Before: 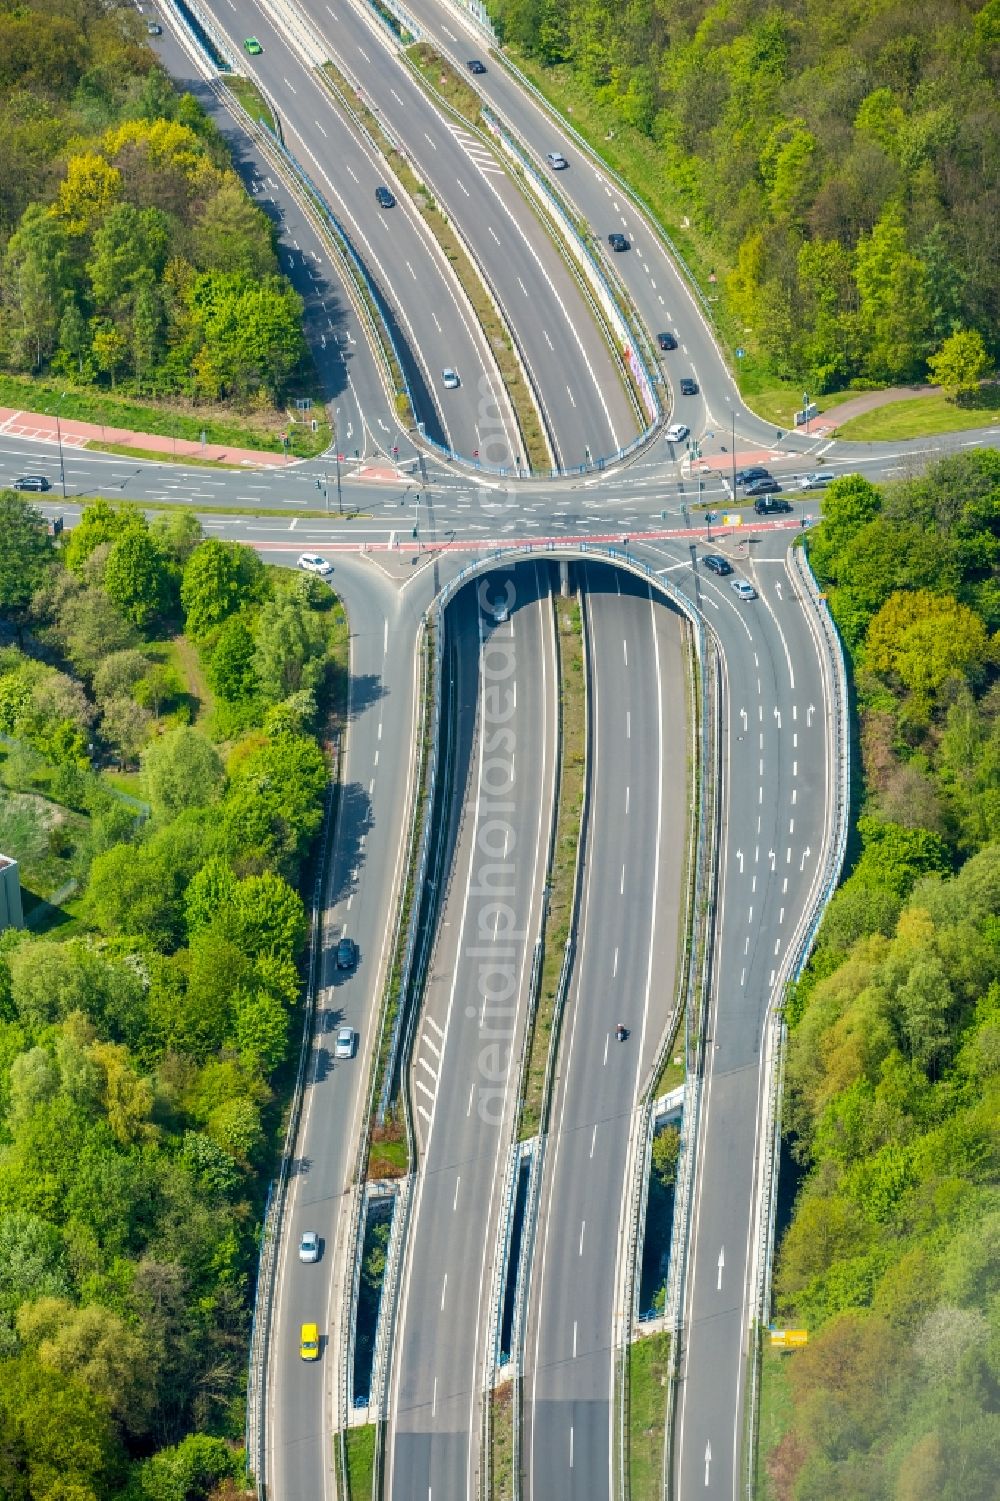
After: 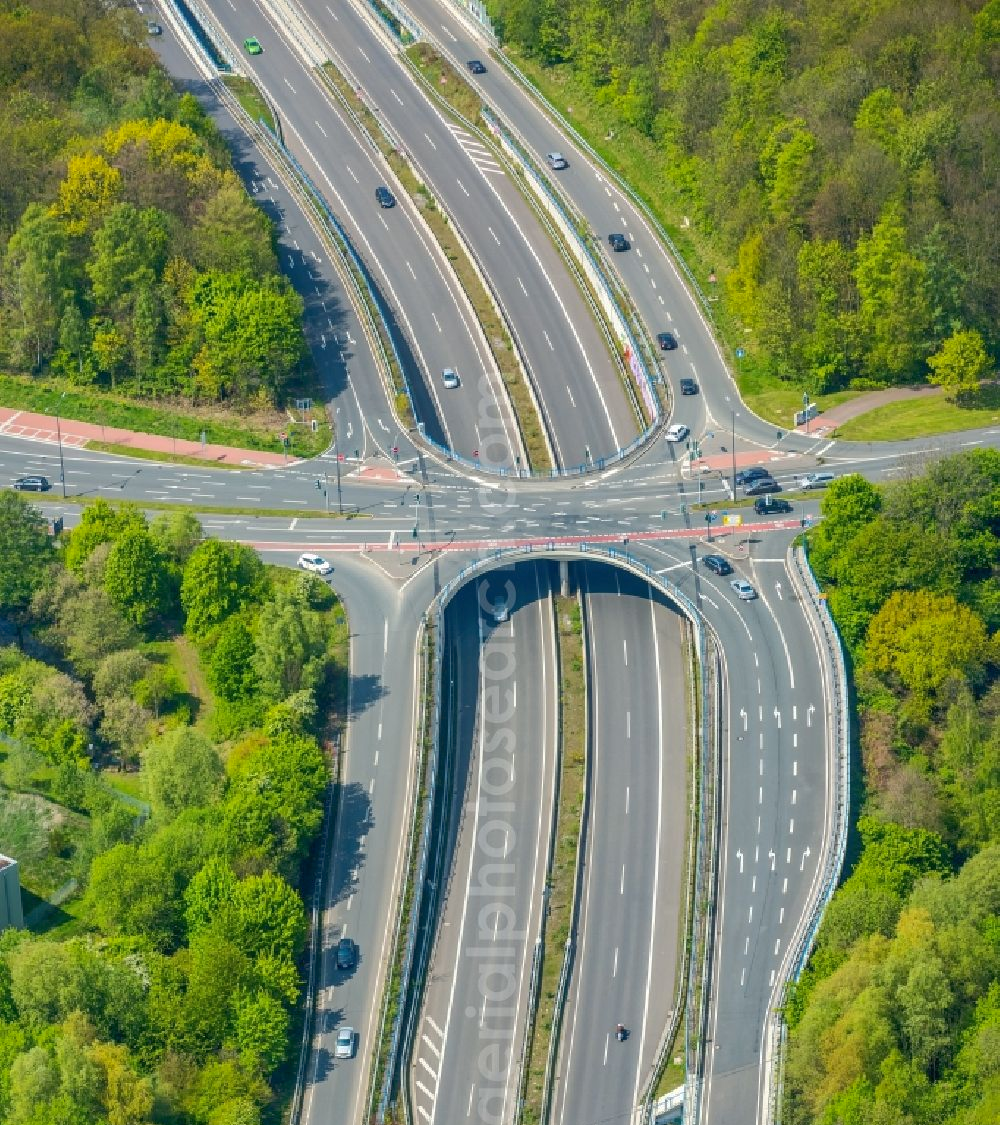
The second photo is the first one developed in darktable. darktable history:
crop: bottom 24.988%
shadows and highlights: on, module defaults
